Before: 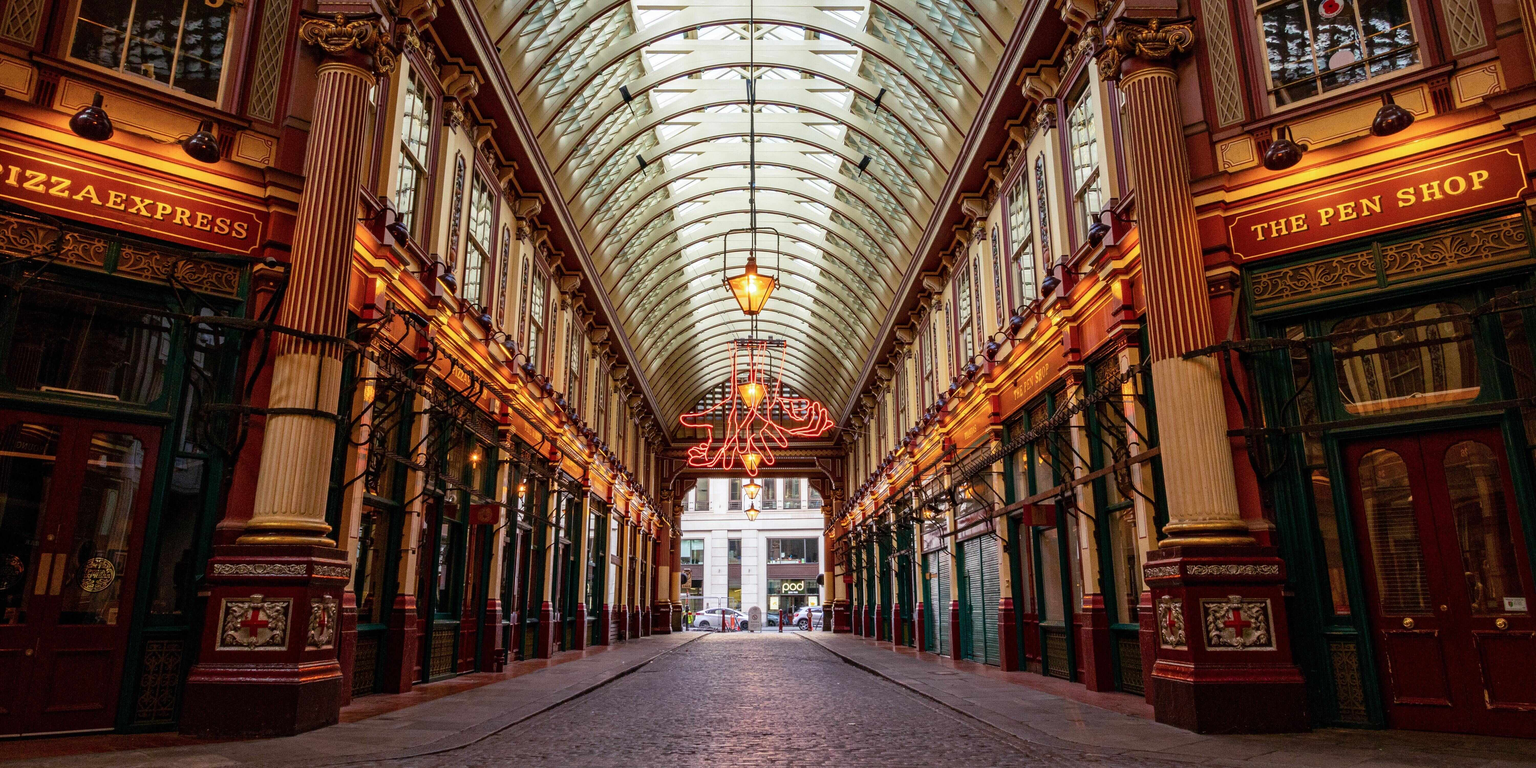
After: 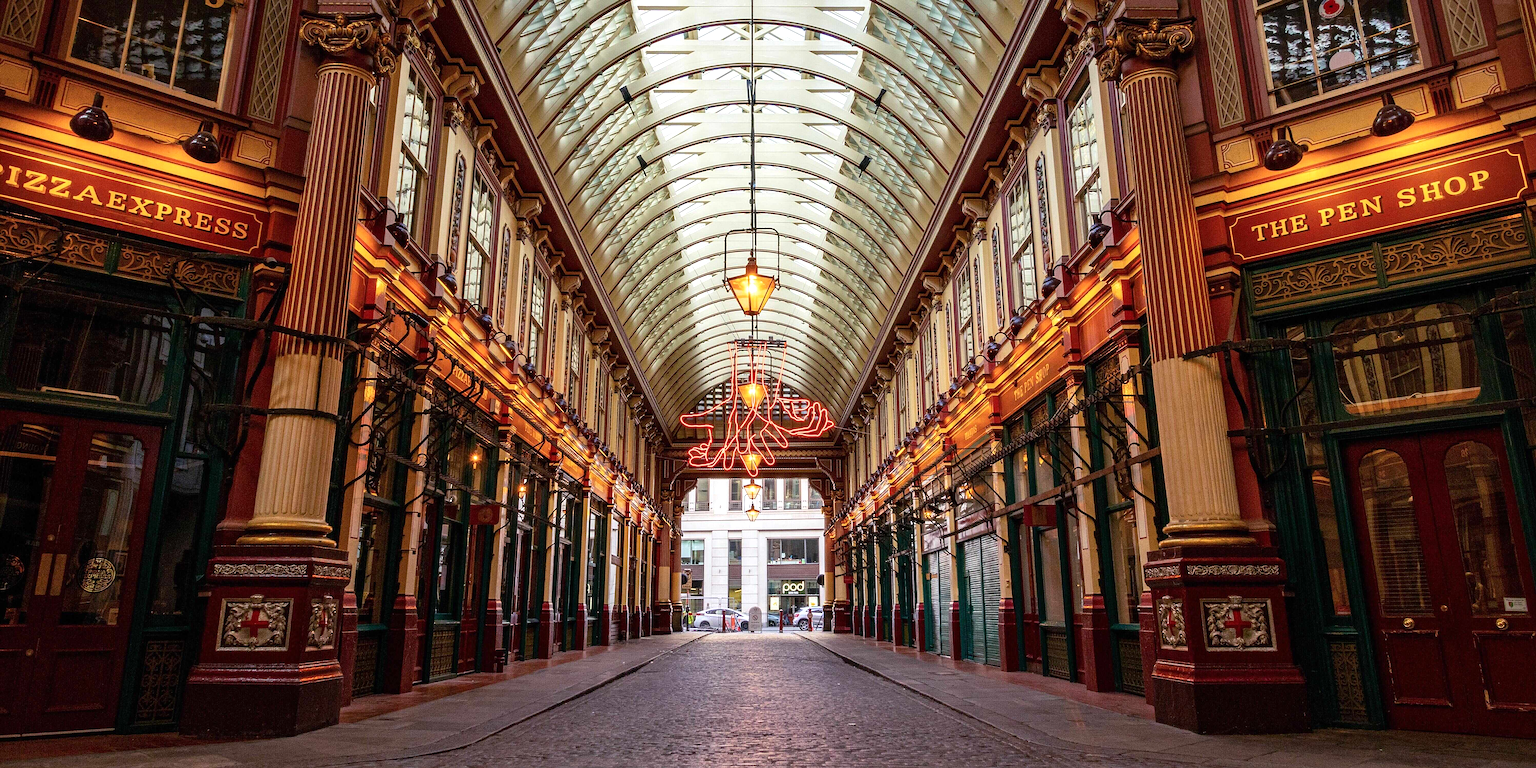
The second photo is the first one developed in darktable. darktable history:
exposure: exposure 0.202 EV, compensate highlight preservation false
sharpen: on, module defaults
